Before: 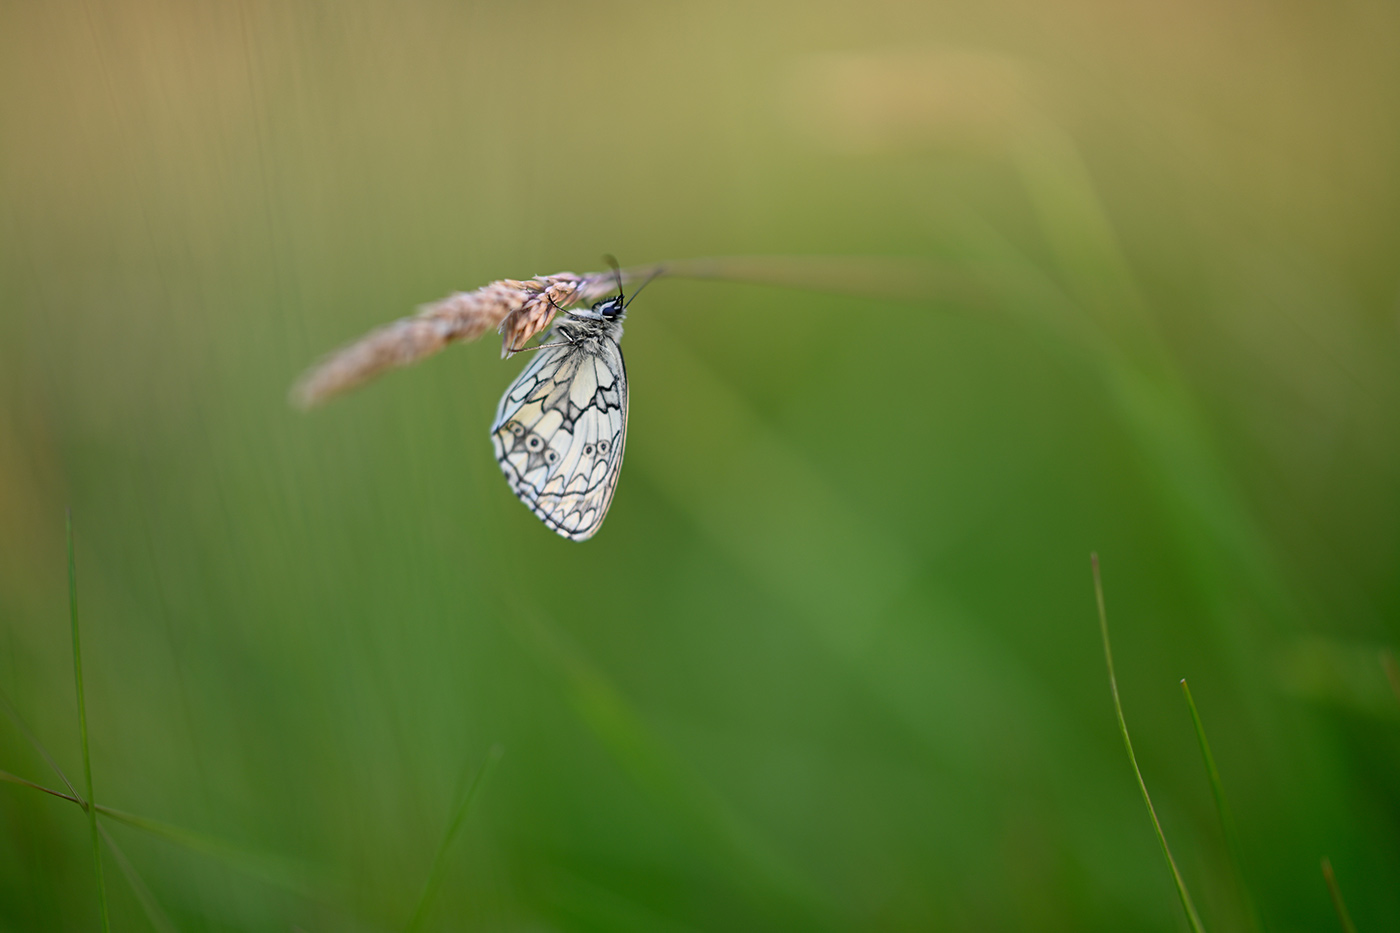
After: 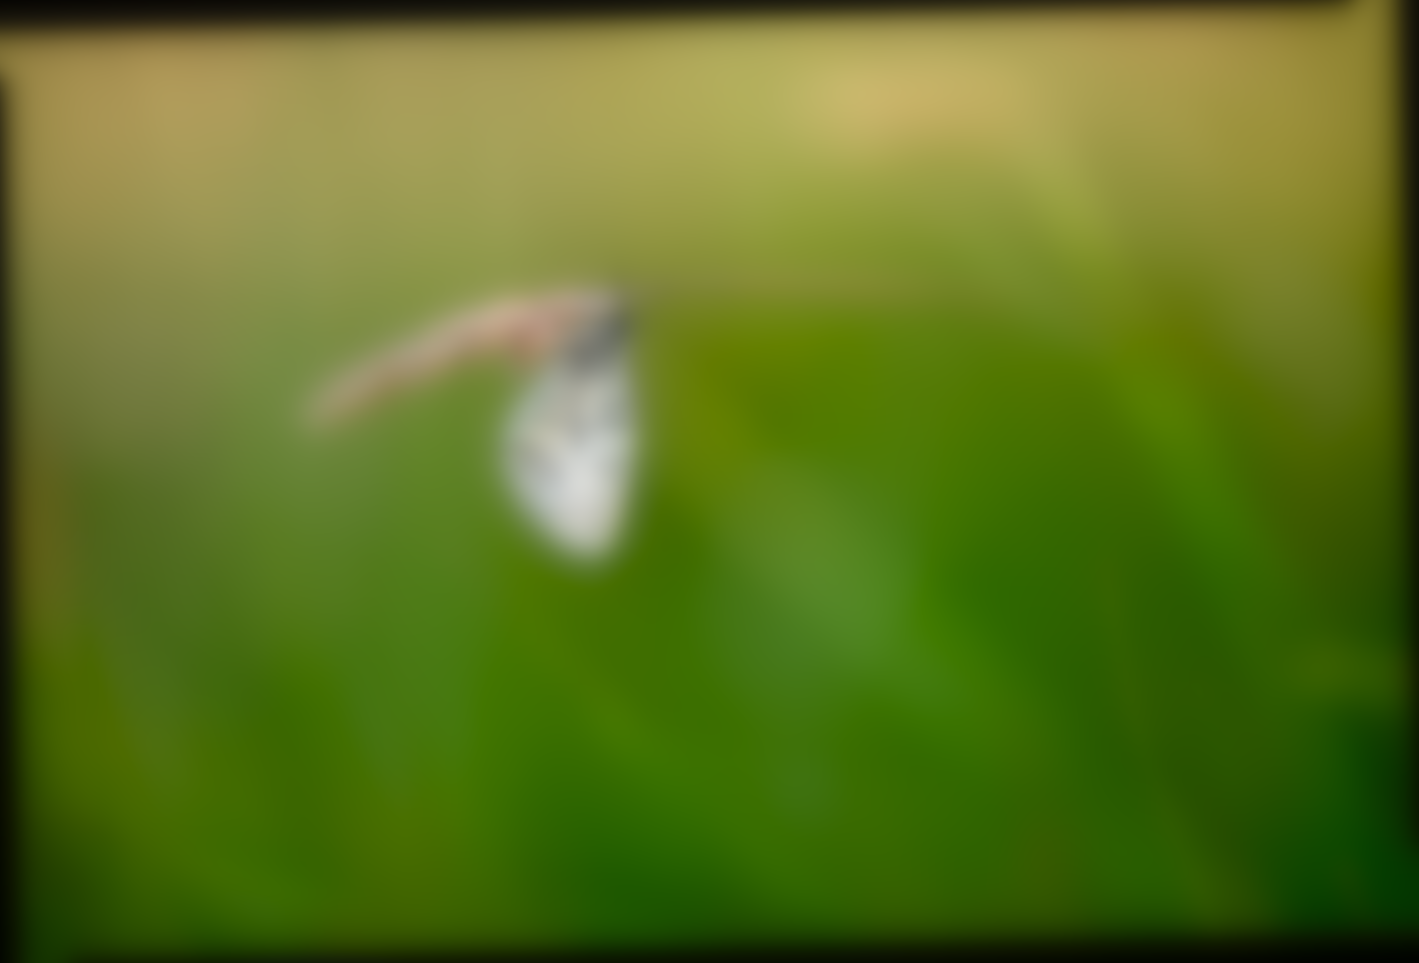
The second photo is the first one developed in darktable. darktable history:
color balance rgb: shadows lift › luminance -20%, power › hue 72.24°, highlights gain › luminance 15%, global offset › hue 171.6°, perceptual saturation grading › highlights -15%, perceptual saturation grading › shadows 25%, global vibrance 35%, contrast 10%
sharpen: radius 1.4, amount 1.25, threshold 0.7
rotate and perspective: rotation -1.24°, automatic cropping off
lowpass: radius 16, unbound 0
